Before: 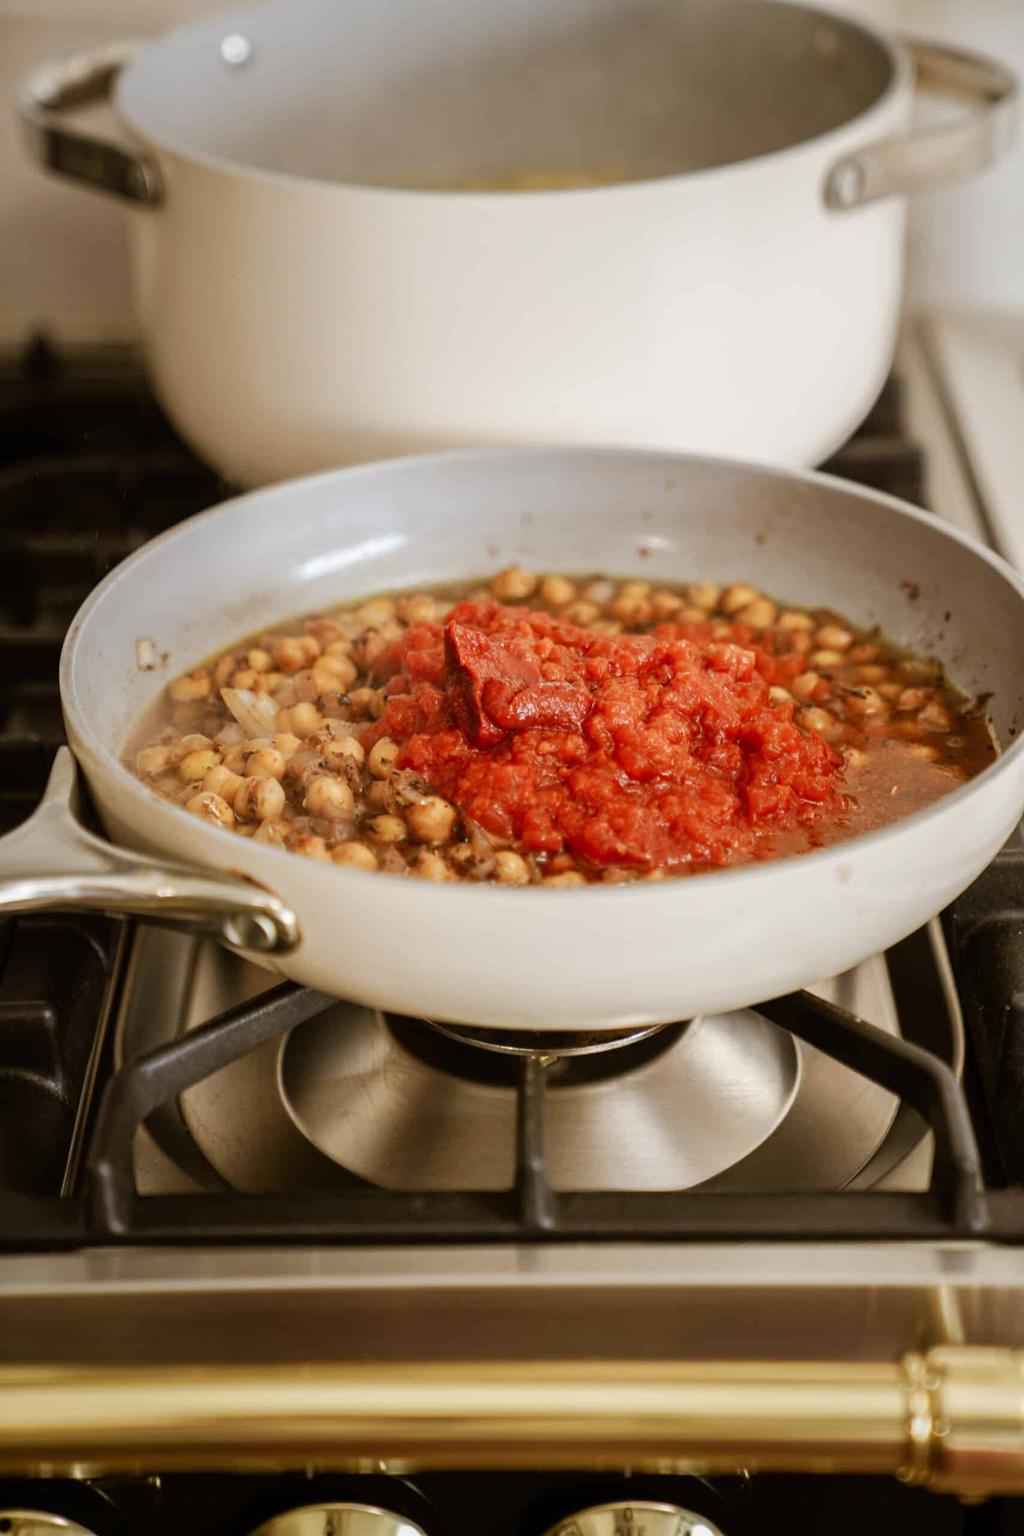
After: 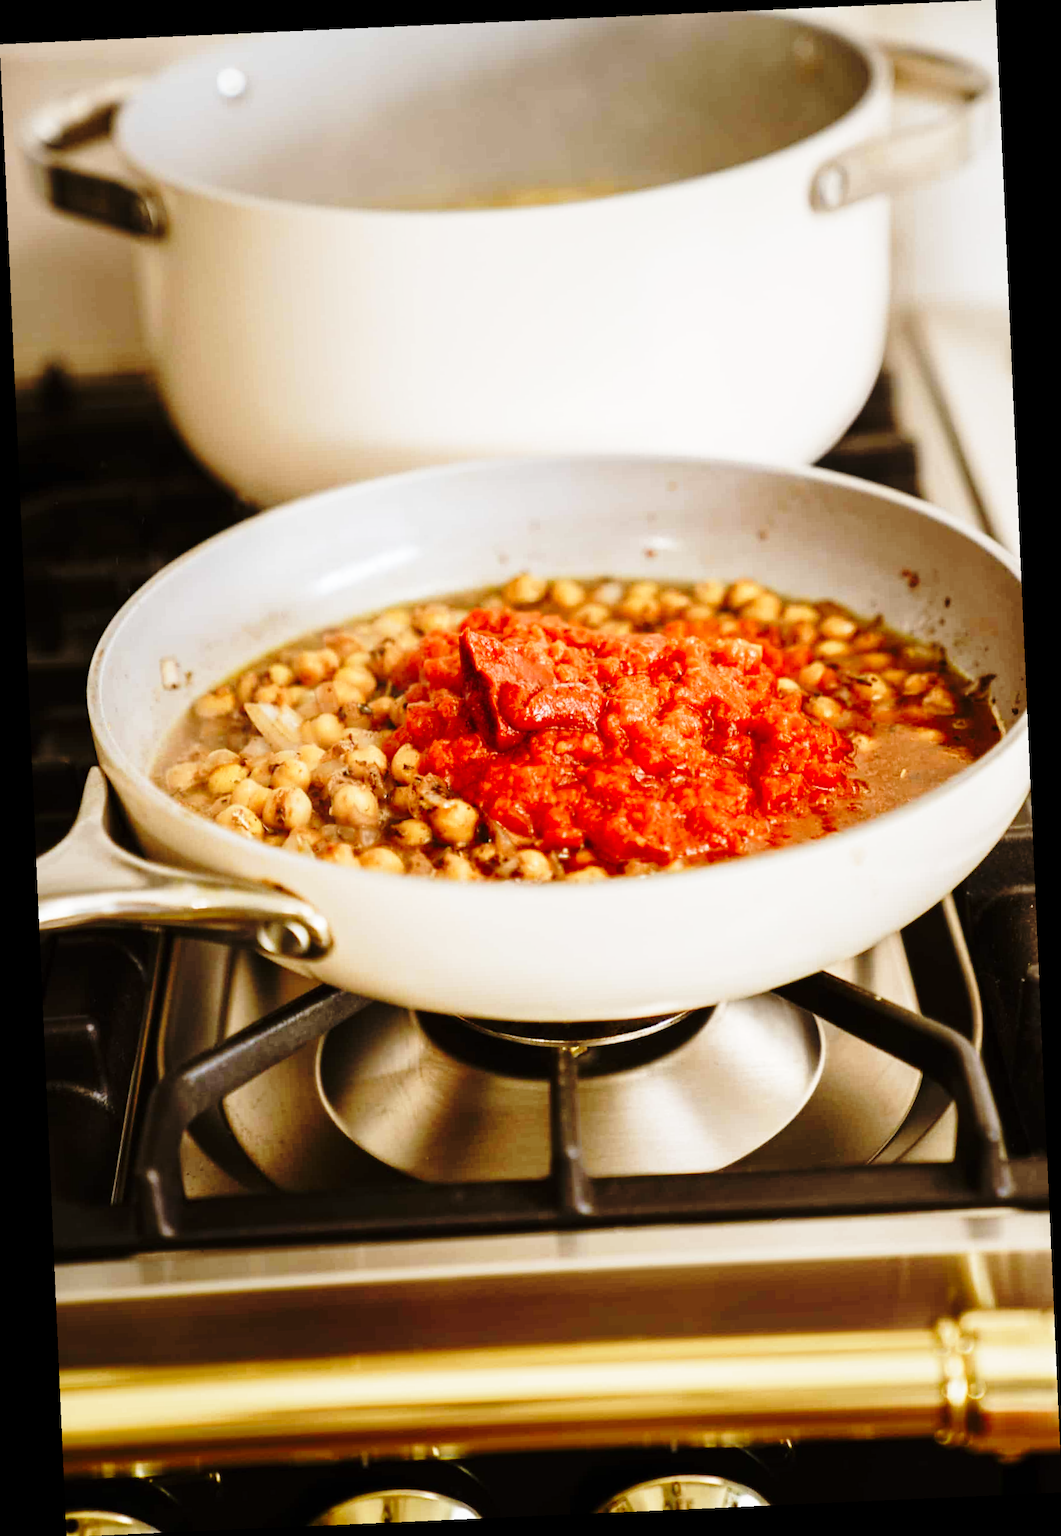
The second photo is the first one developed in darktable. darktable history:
base curve: curves: ch0 [(0, 0) (0.04, 0.03) (0.133, 0.232) (0.448, 0.748) (0.843, 0.968) (1, 1)], preserve colors none
rotate and perspective: rotation -2.56°, automatic cropping off
